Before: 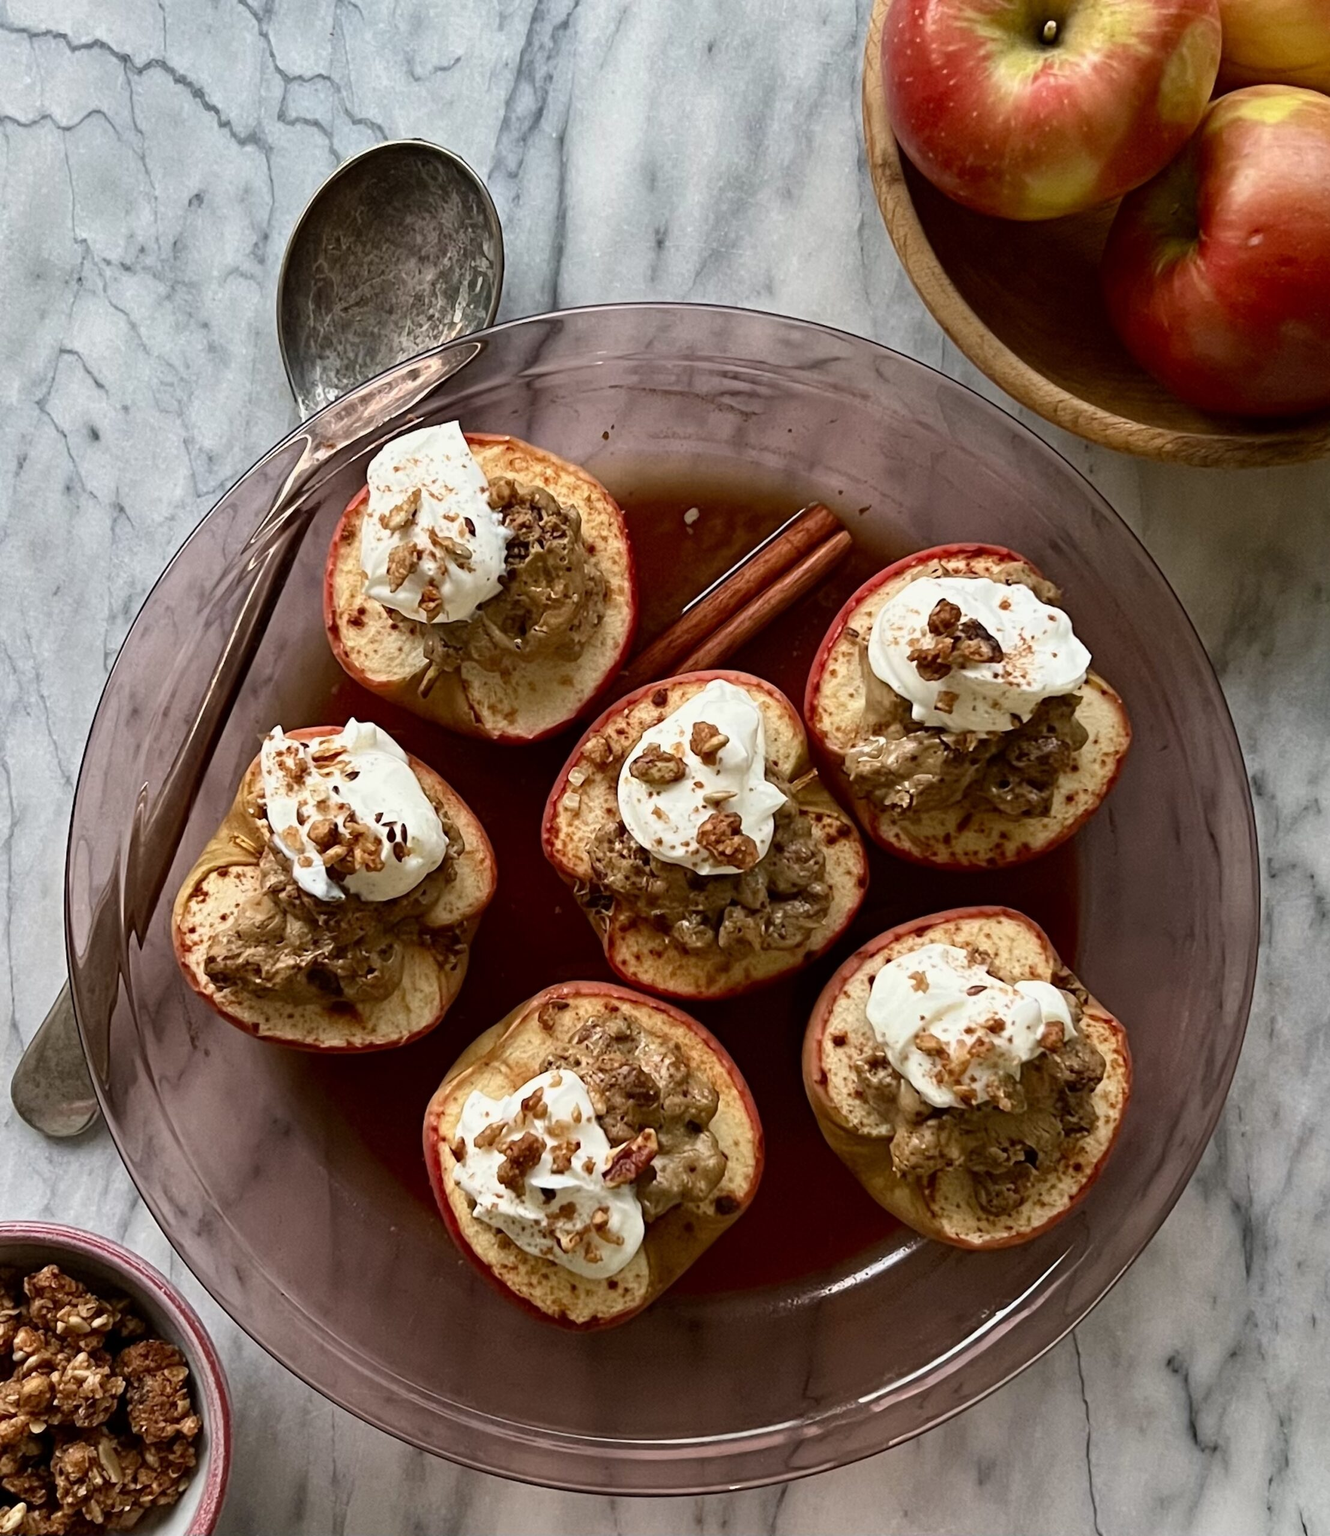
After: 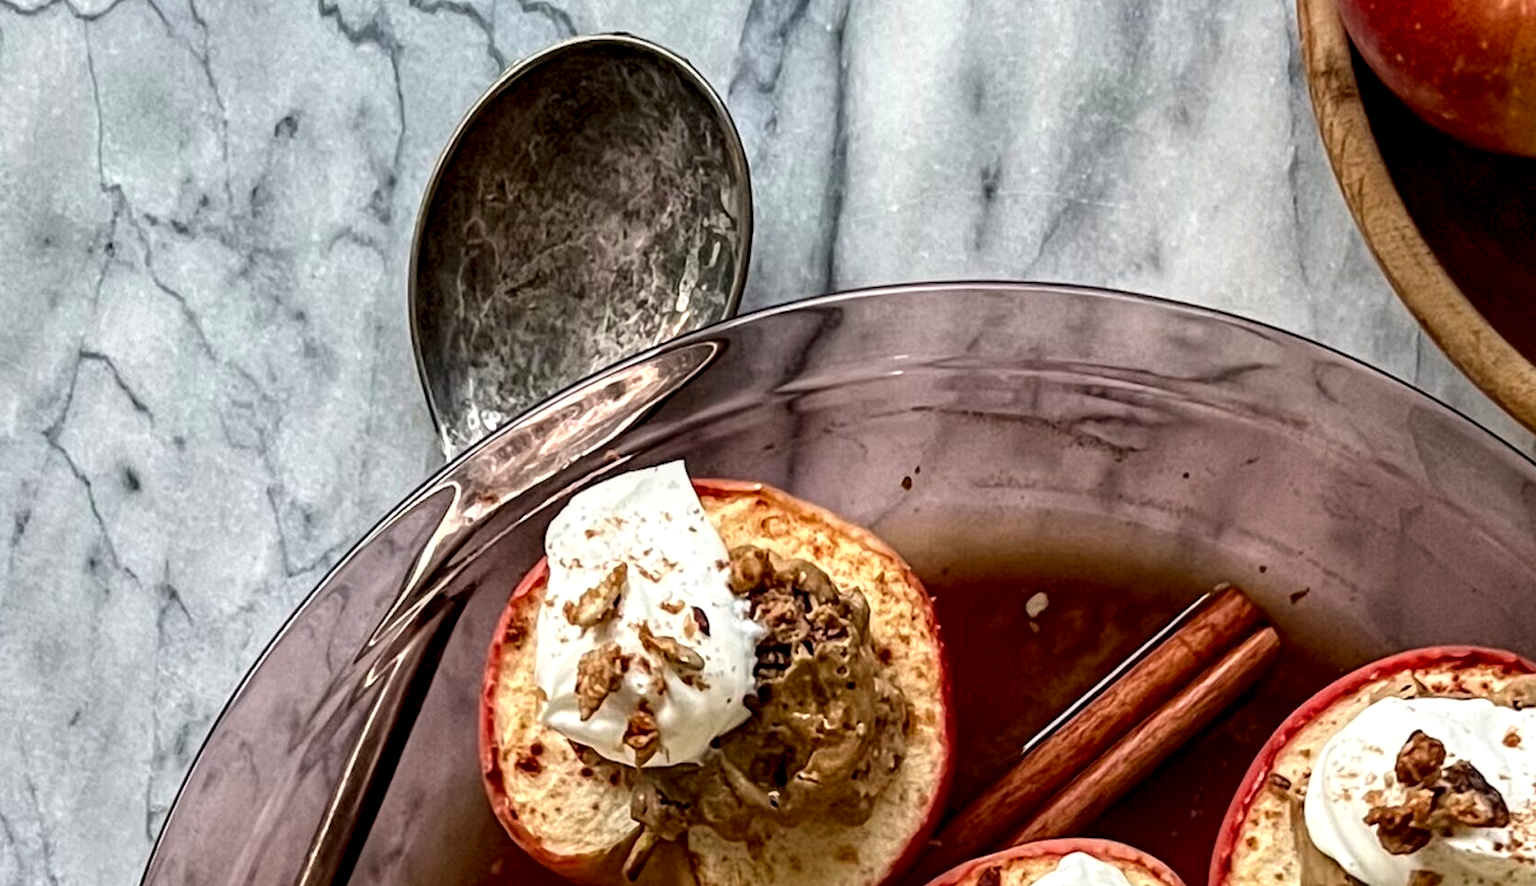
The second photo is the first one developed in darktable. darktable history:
local contrast: highlights 60%, shadows 60%, detail 160%
crop: left 0.579%, top 7.627%, right 23.167%, bottom 54.275%
